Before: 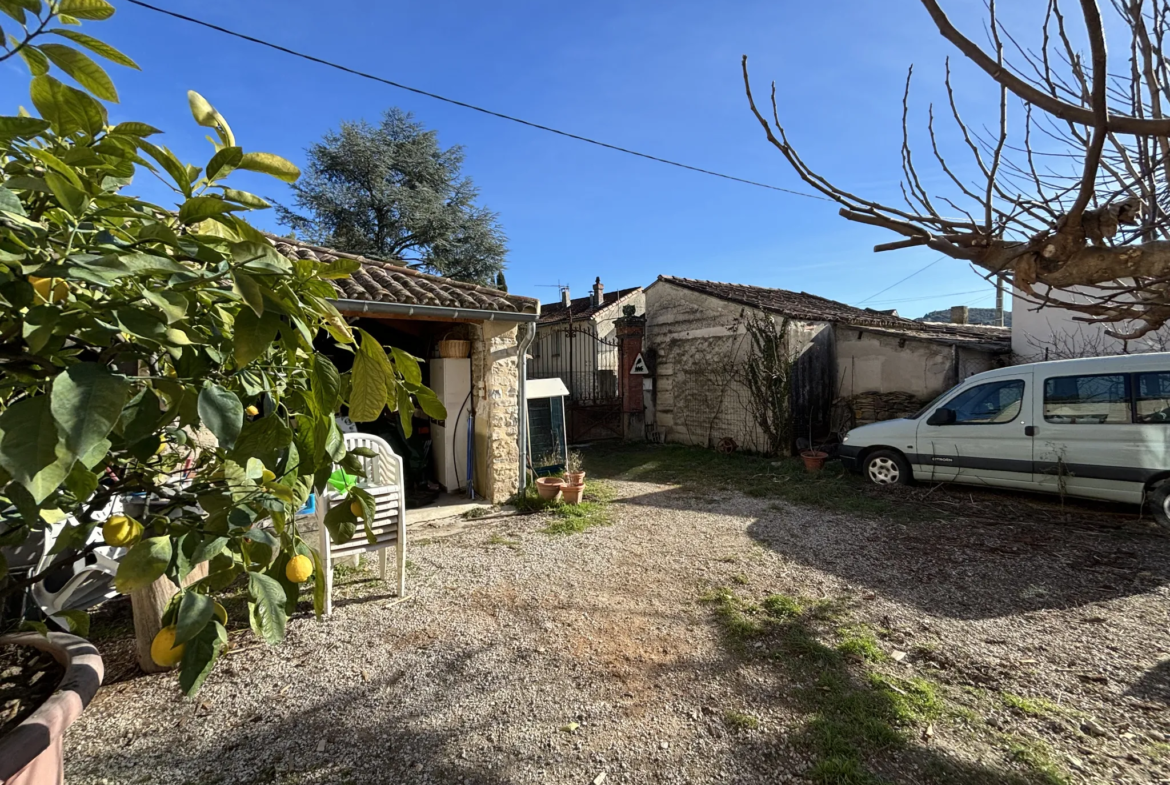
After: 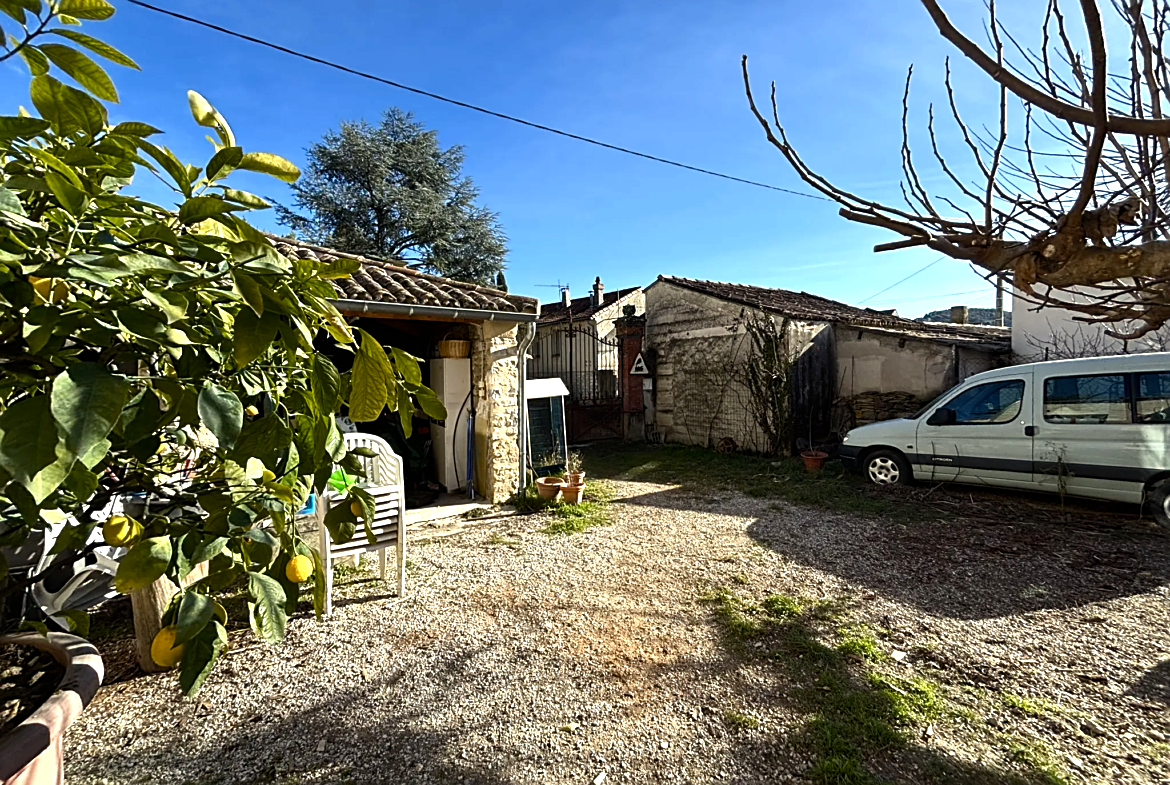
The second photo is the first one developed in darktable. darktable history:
sharpen: on, module defaults
color balance rgb: highlights gain › luminance 5.8%, highlights gain › chroma 2.569%, highlights gain › hue 90.81°, linear chroma grading › global chroma 0.617%, perceptual saturation grading › global saturation 20%, perceptual saturation grading › highlights -25.126%, perceptual saturation grading › shadows 24.442%, perceptual brilliance grading › highlights 16.204%, perceptual brilliance grading › shadows -14.45%, contrast 4.836%
